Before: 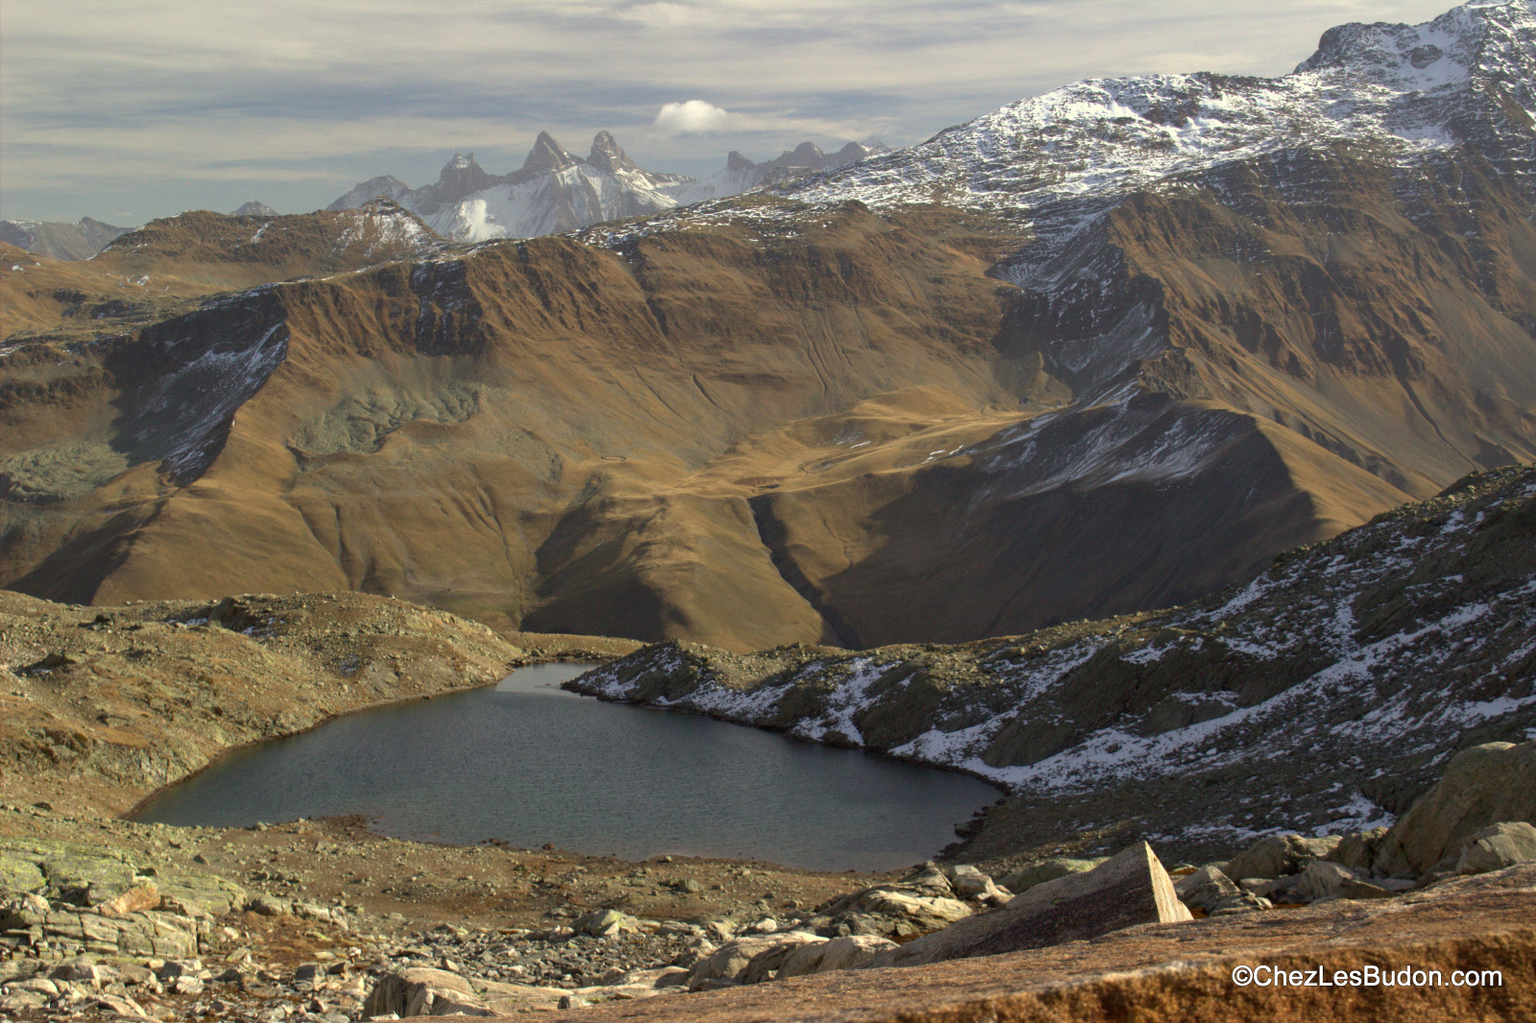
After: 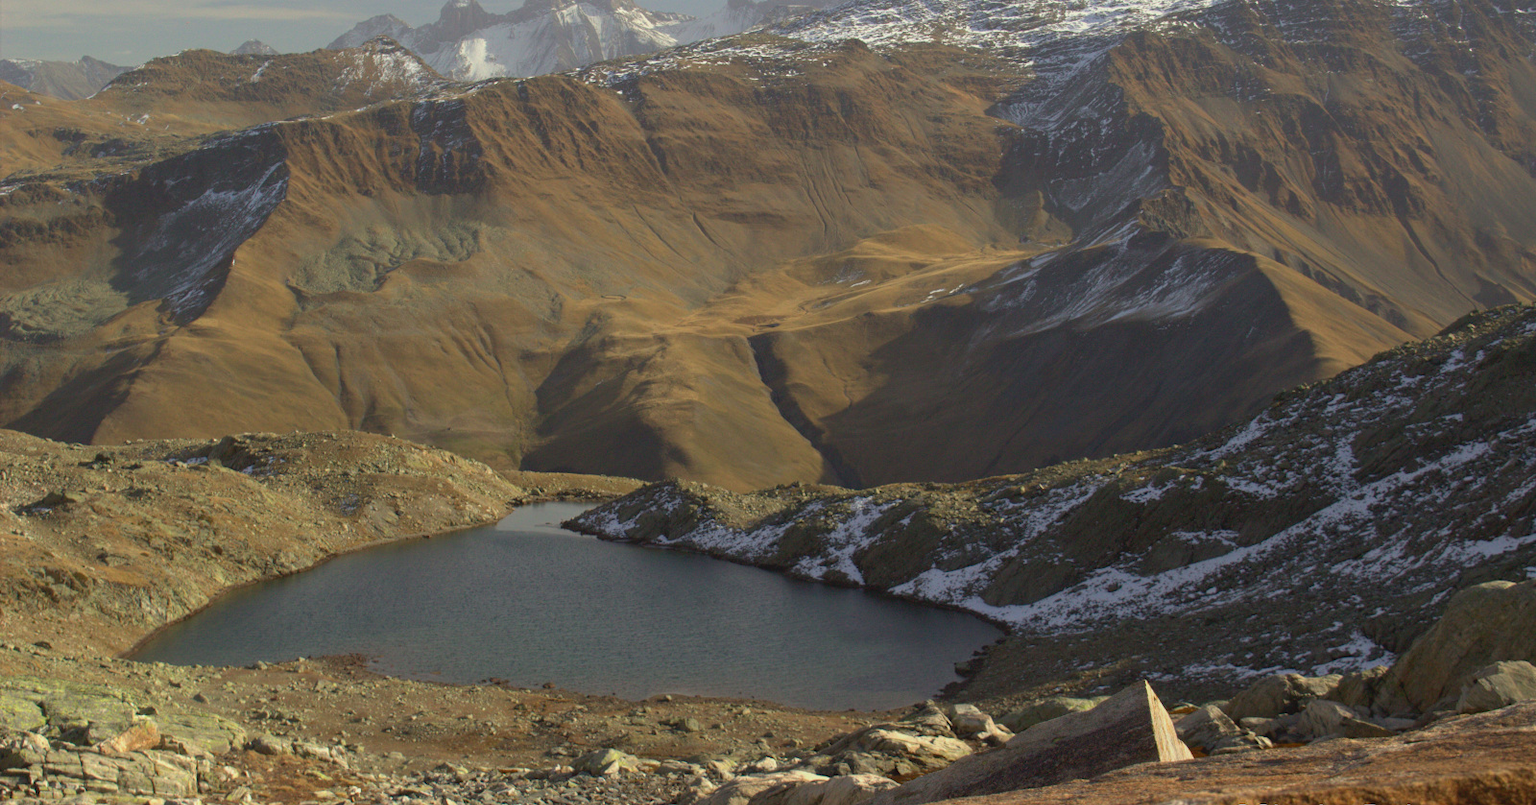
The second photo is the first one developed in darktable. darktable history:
local contrast: highlights 68%, shadows 68%, detail 82%, midtone range 0.325
crop and rotate: top 15.774%, bottom 5.506%
